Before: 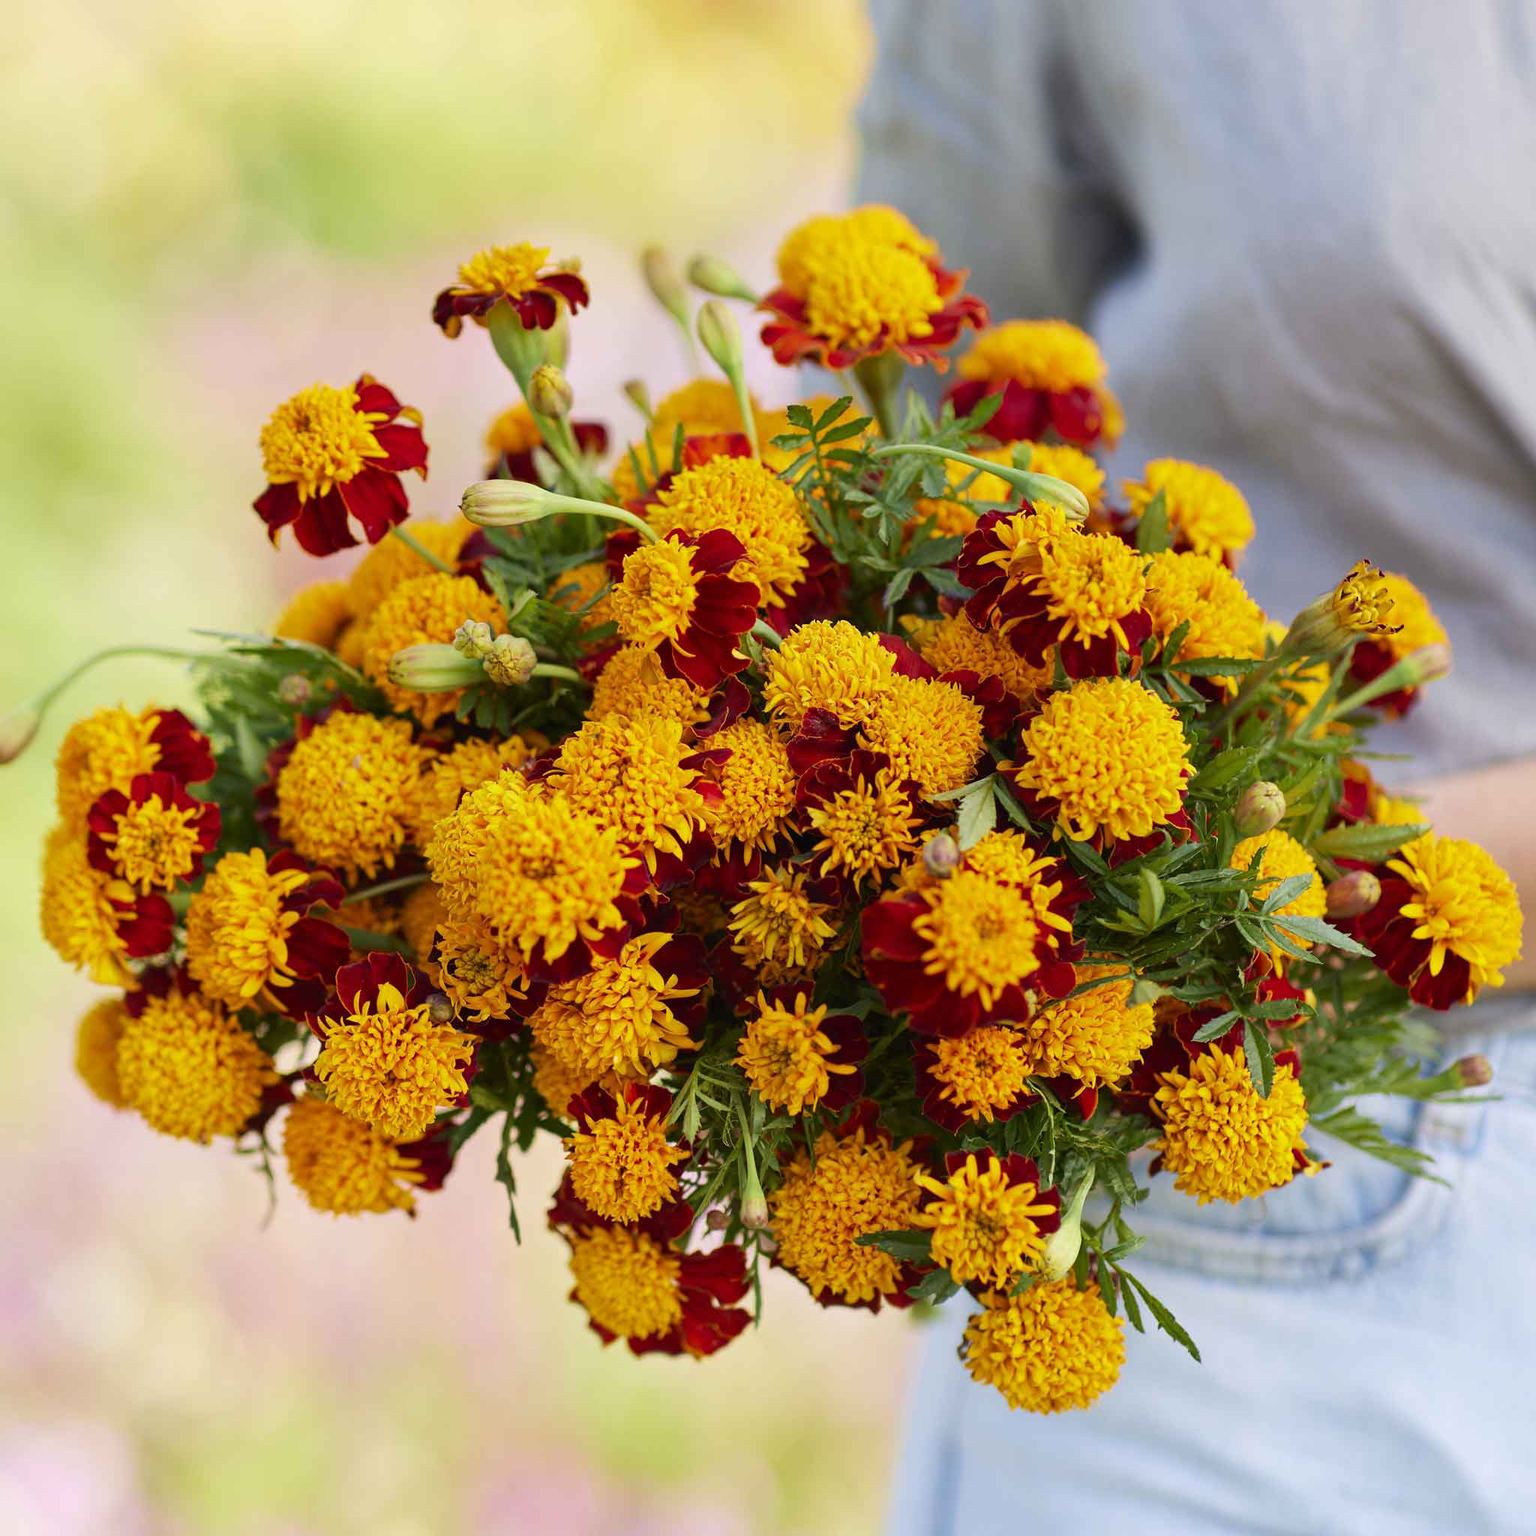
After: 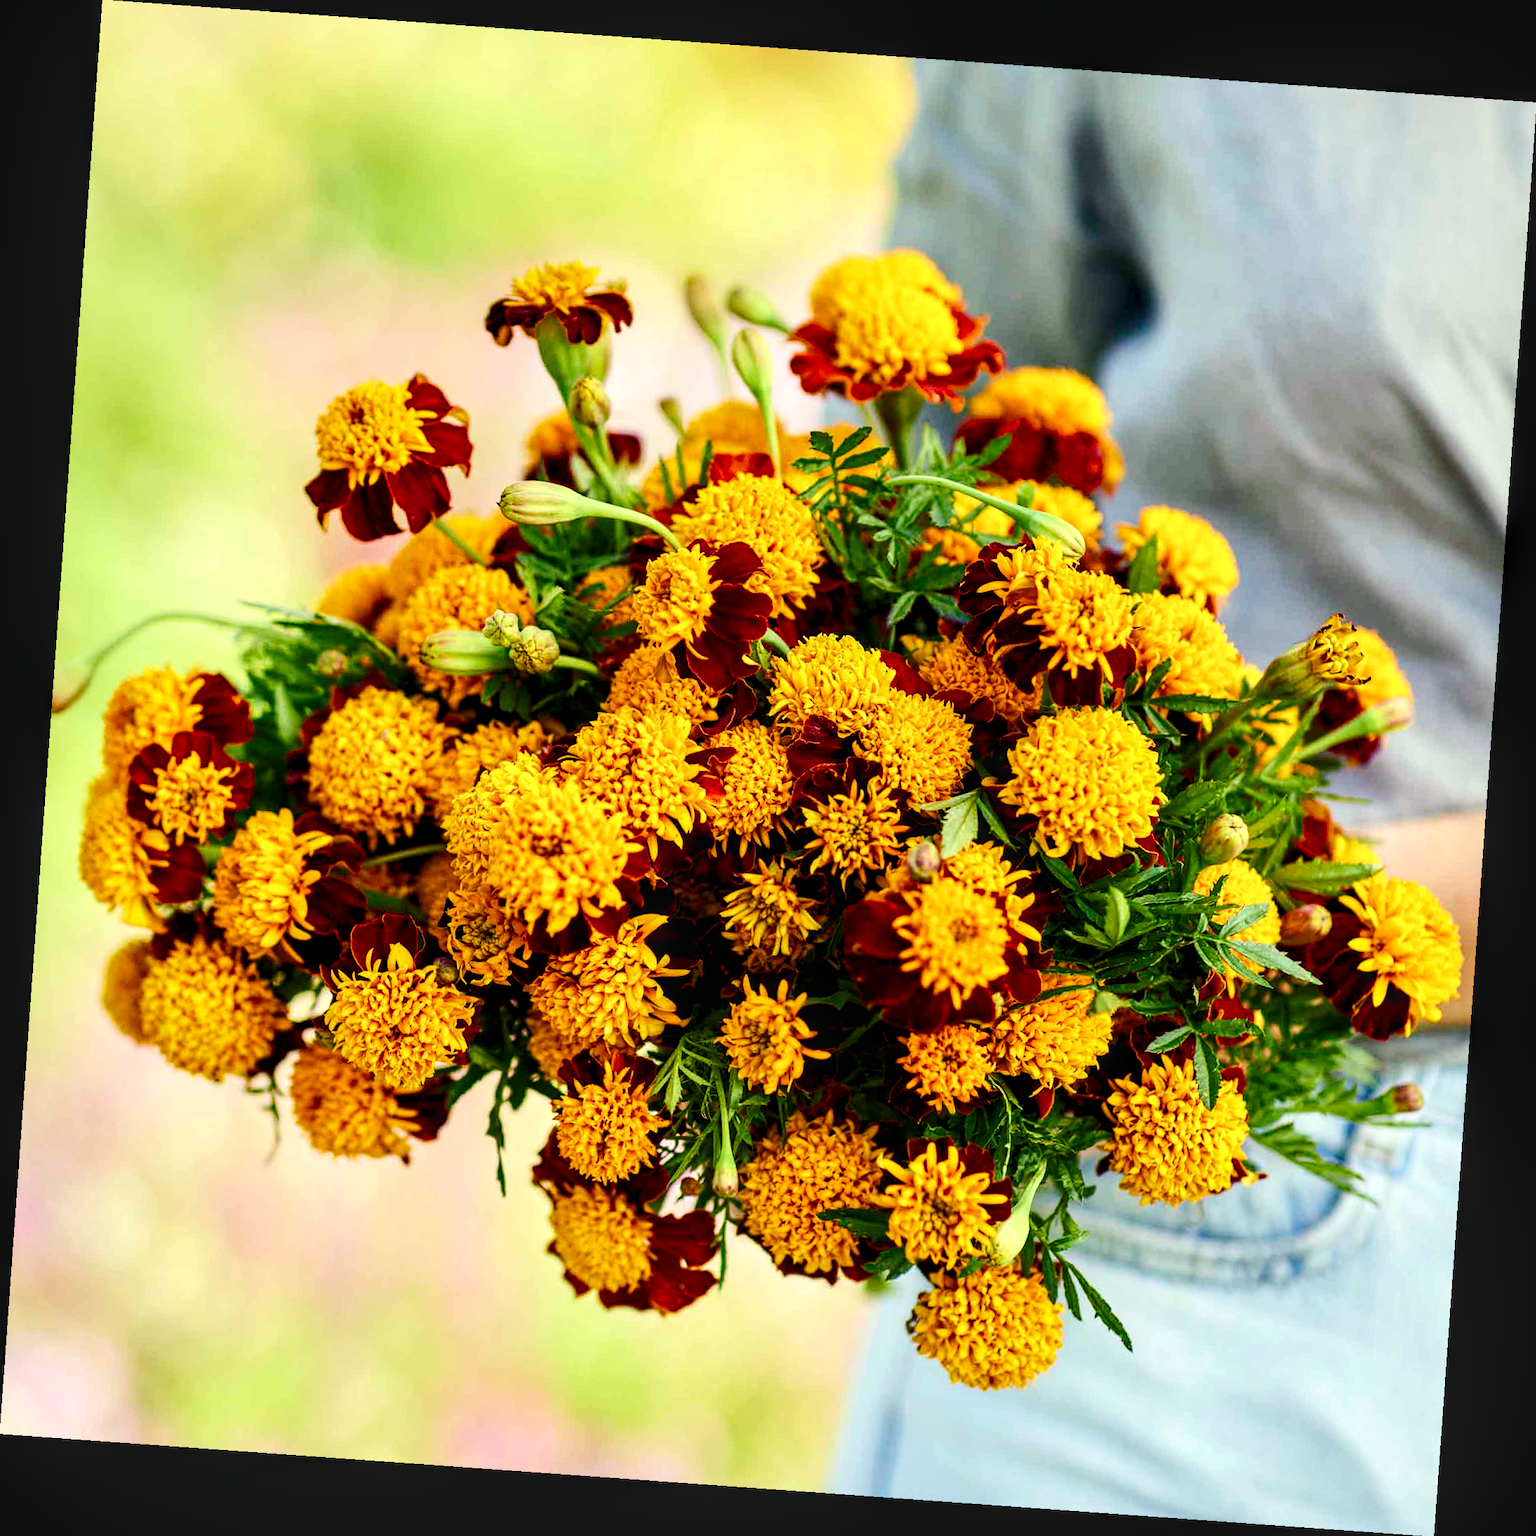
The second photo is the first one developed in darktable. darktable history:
tone curve: curves: ch0 [(0, 0.01) (0.037, 0.032) (0.131, 0.108) (0.275, 0.258) (0.483, 0.512) (0.61, 0.661) (0.696, 0.742) (0.792, 0.834) (0.911, 0.936) (0.997, 0.995)]; ch1 [(0, 0) (0.308, 0.29) (0.425, 0.411) (0.503, 0.502) (0.551, 0.563) (0.683, 0.706) (0.746, 0.77) (1, 1)]; ch2 [(0, 0) (0.246, 0.233) (0.36, 0.352) (0.415, 0.415) (0.485, 0.487) (0.502, 0.502) (0.525, 0.523) (0.545, 0.552) (0.587, 0.6) (0.636, 0.652) (0.711, 0.729) (0.845, 0.855) (0.998, 0.977)], color space Lab, independent channels, preserve colors none
contrast brightness saturation: contrast 0.08, saturation 0.2
local contrast: detail 130%
rotate and perspective: rotation 4.1°, automatic cropping off
color correction: highlights a* -8, highlights b* 3.1
levels: levels [0.018, 0.493, 1]
color balance rgb: shadows lift › chroma 2.79%, shadows lift › hue 190.66°, power › hue 171.85°, highlights gain › chroma 2.16%, highlights gain › hue 75.26°, global offset › luminance -0.51%, perceptual saturation grading › highlights -33.8%, perceptual saturation grading › mid-tones 14.98%, perceptual saturation grading › shadows 48.43%, perceptual brilliance grading › highlights 15.68%, perceptual brilliance grading › mid-tones 6.62%, perceptual brilliance grading › shadows -14.98%, global vibrance 11.32%, contrast 5.05%
